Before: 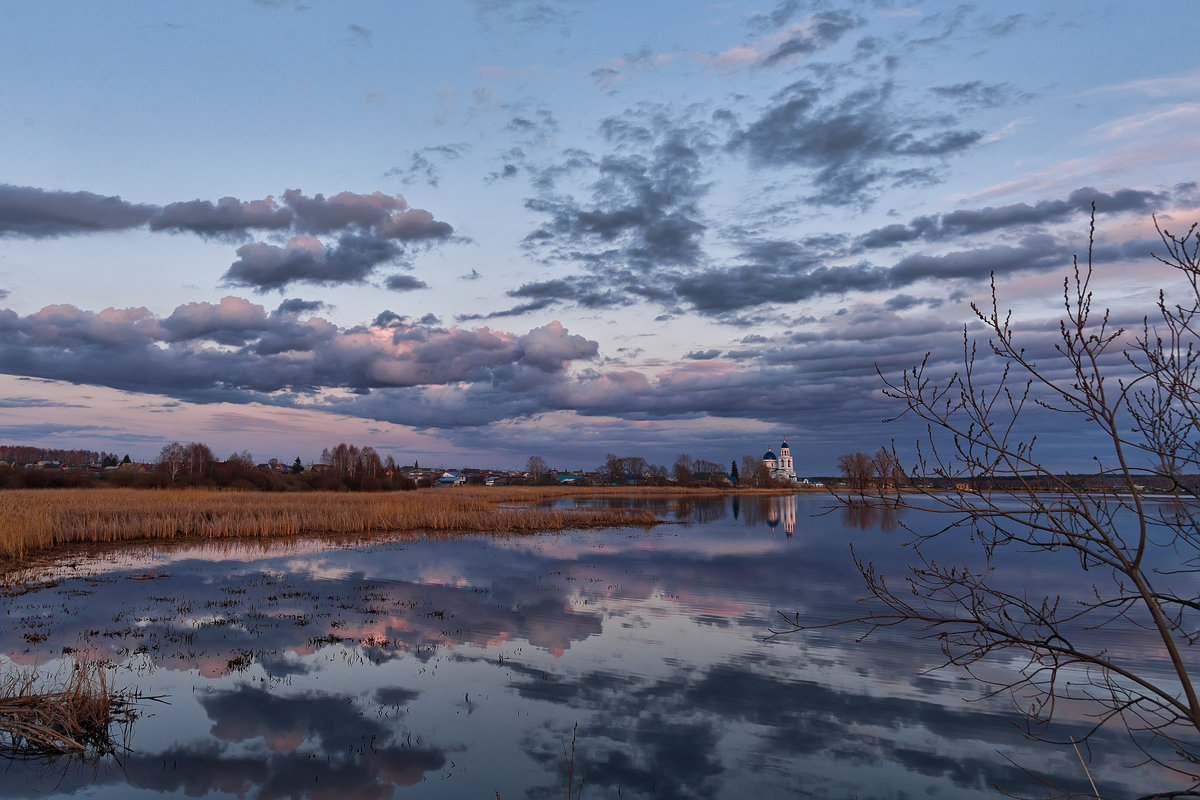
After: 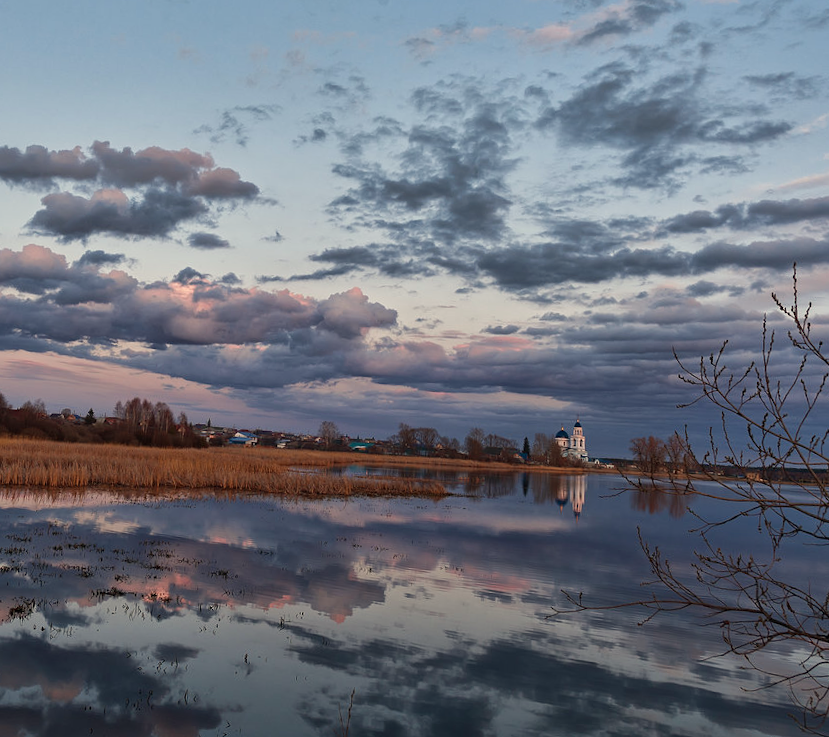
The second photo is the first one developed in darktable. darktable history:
crop and rotate: angle -3.27°, left 14.277%, top 0.028%, right 10.766%, bottom 0.028%
white balance: red 1.029, blue 0.92
